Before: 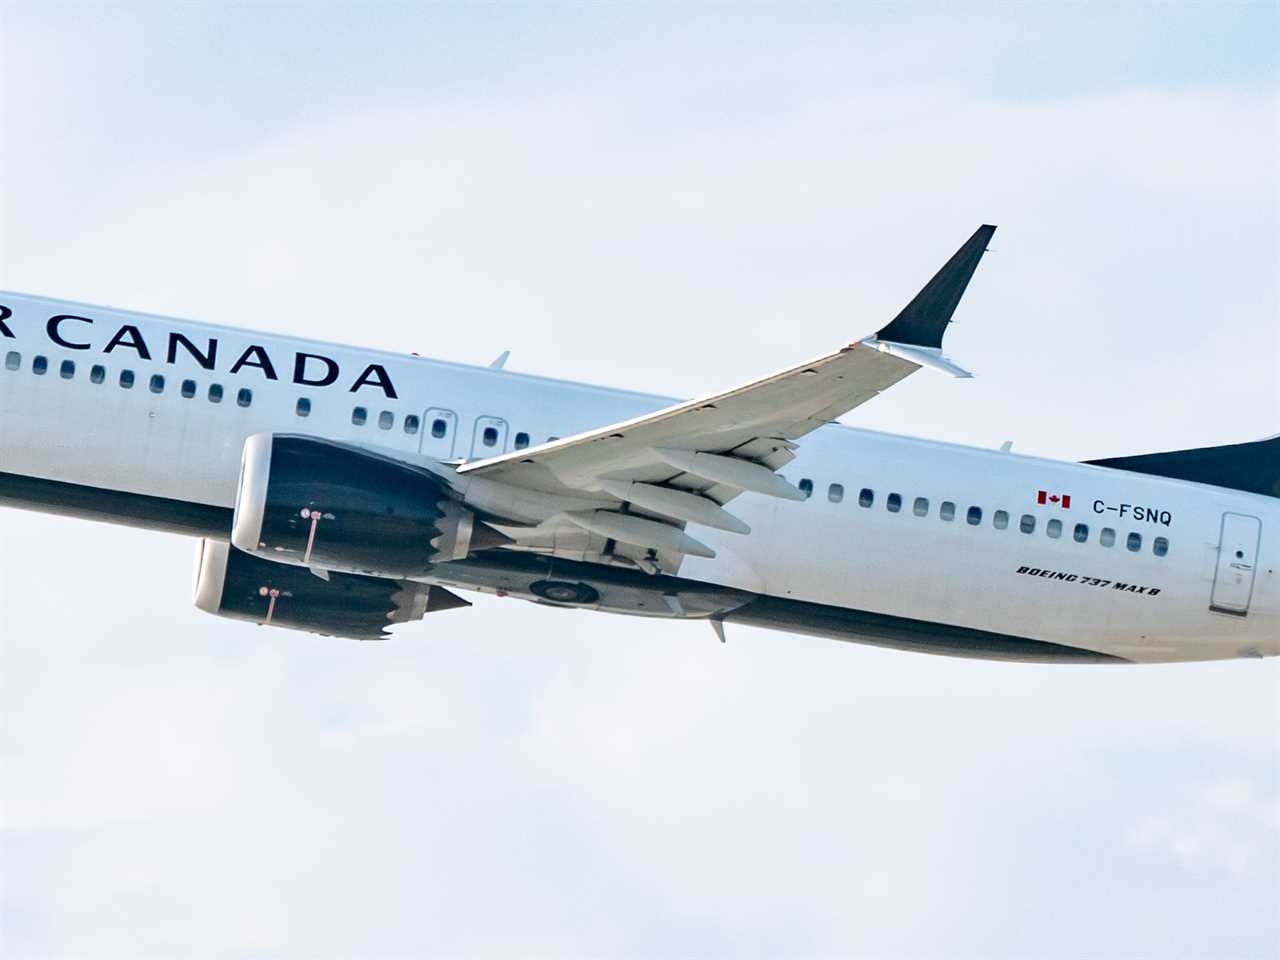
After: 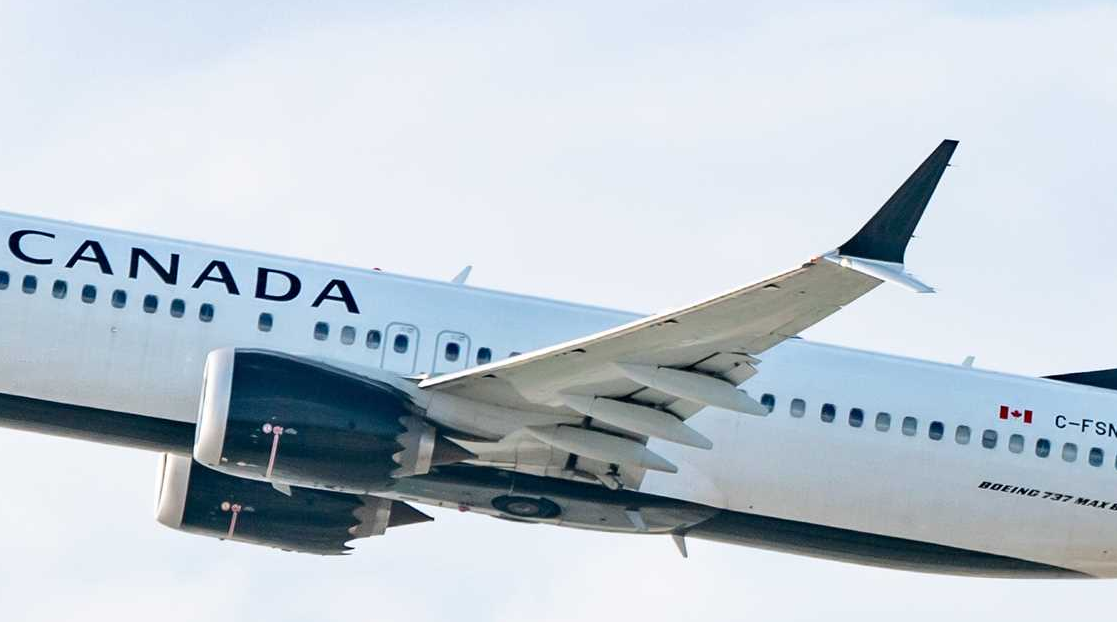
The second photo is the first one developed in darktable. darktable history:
crop: left 3.036%, top 8.948%, right 9.67%, bottom 26.233%
